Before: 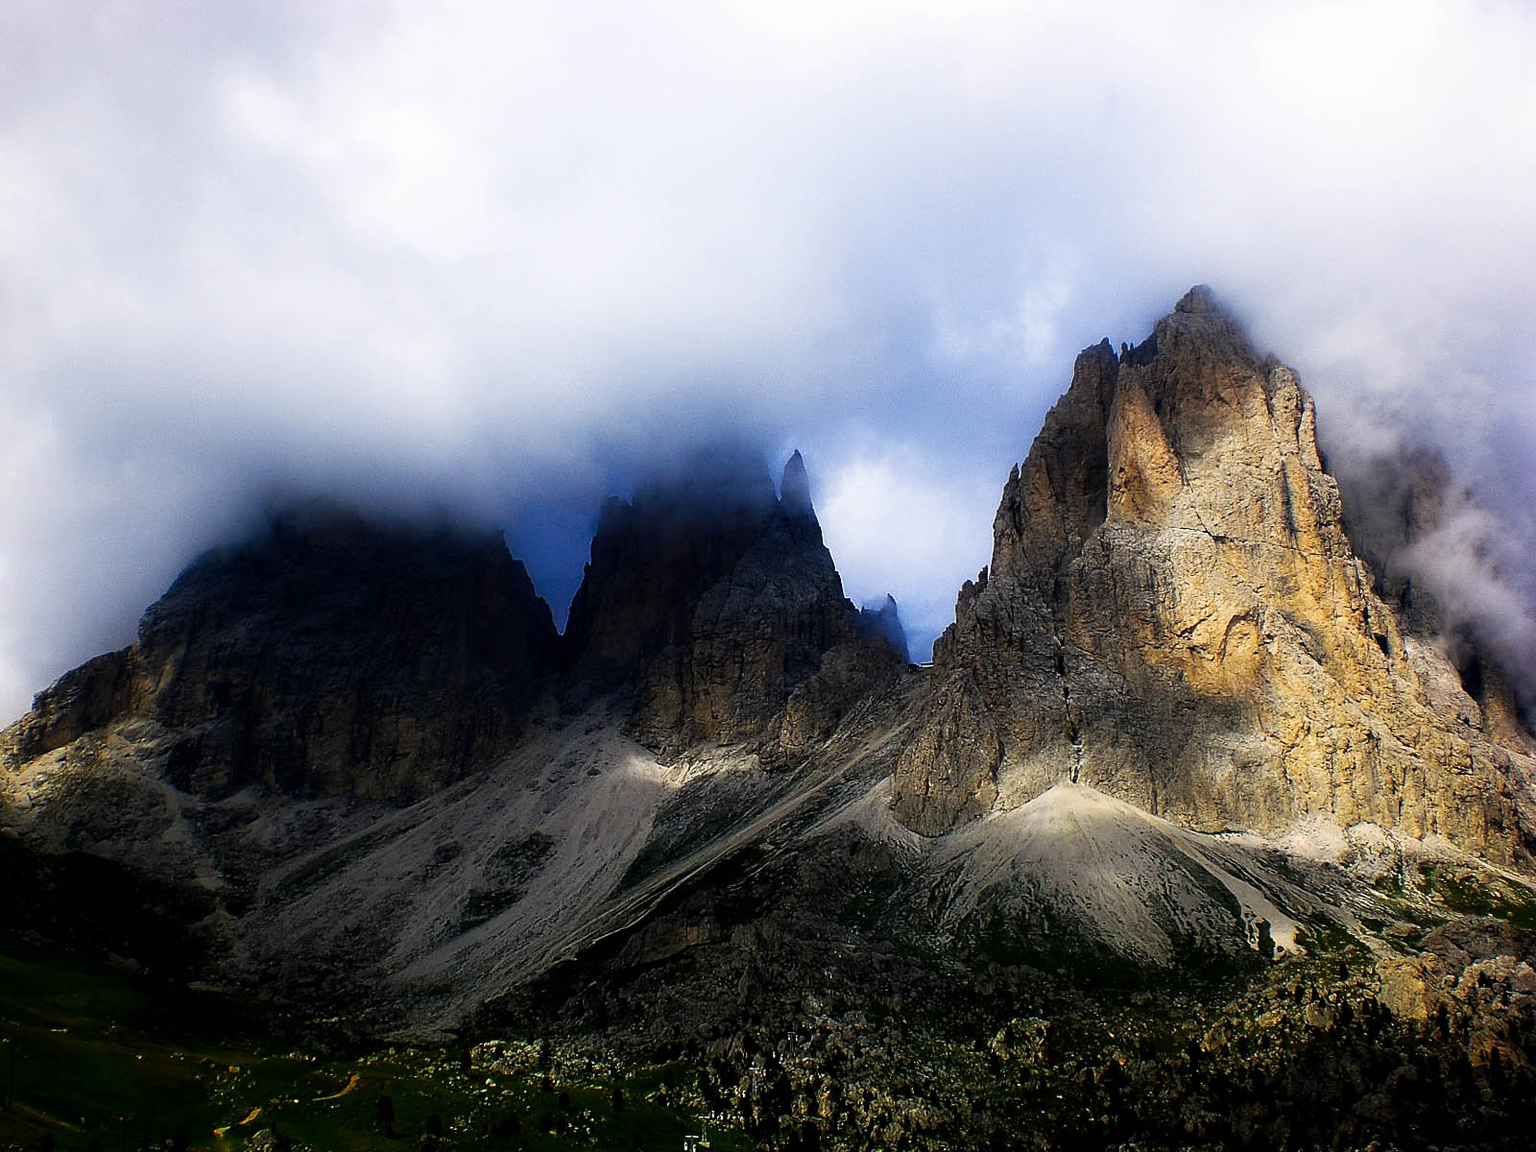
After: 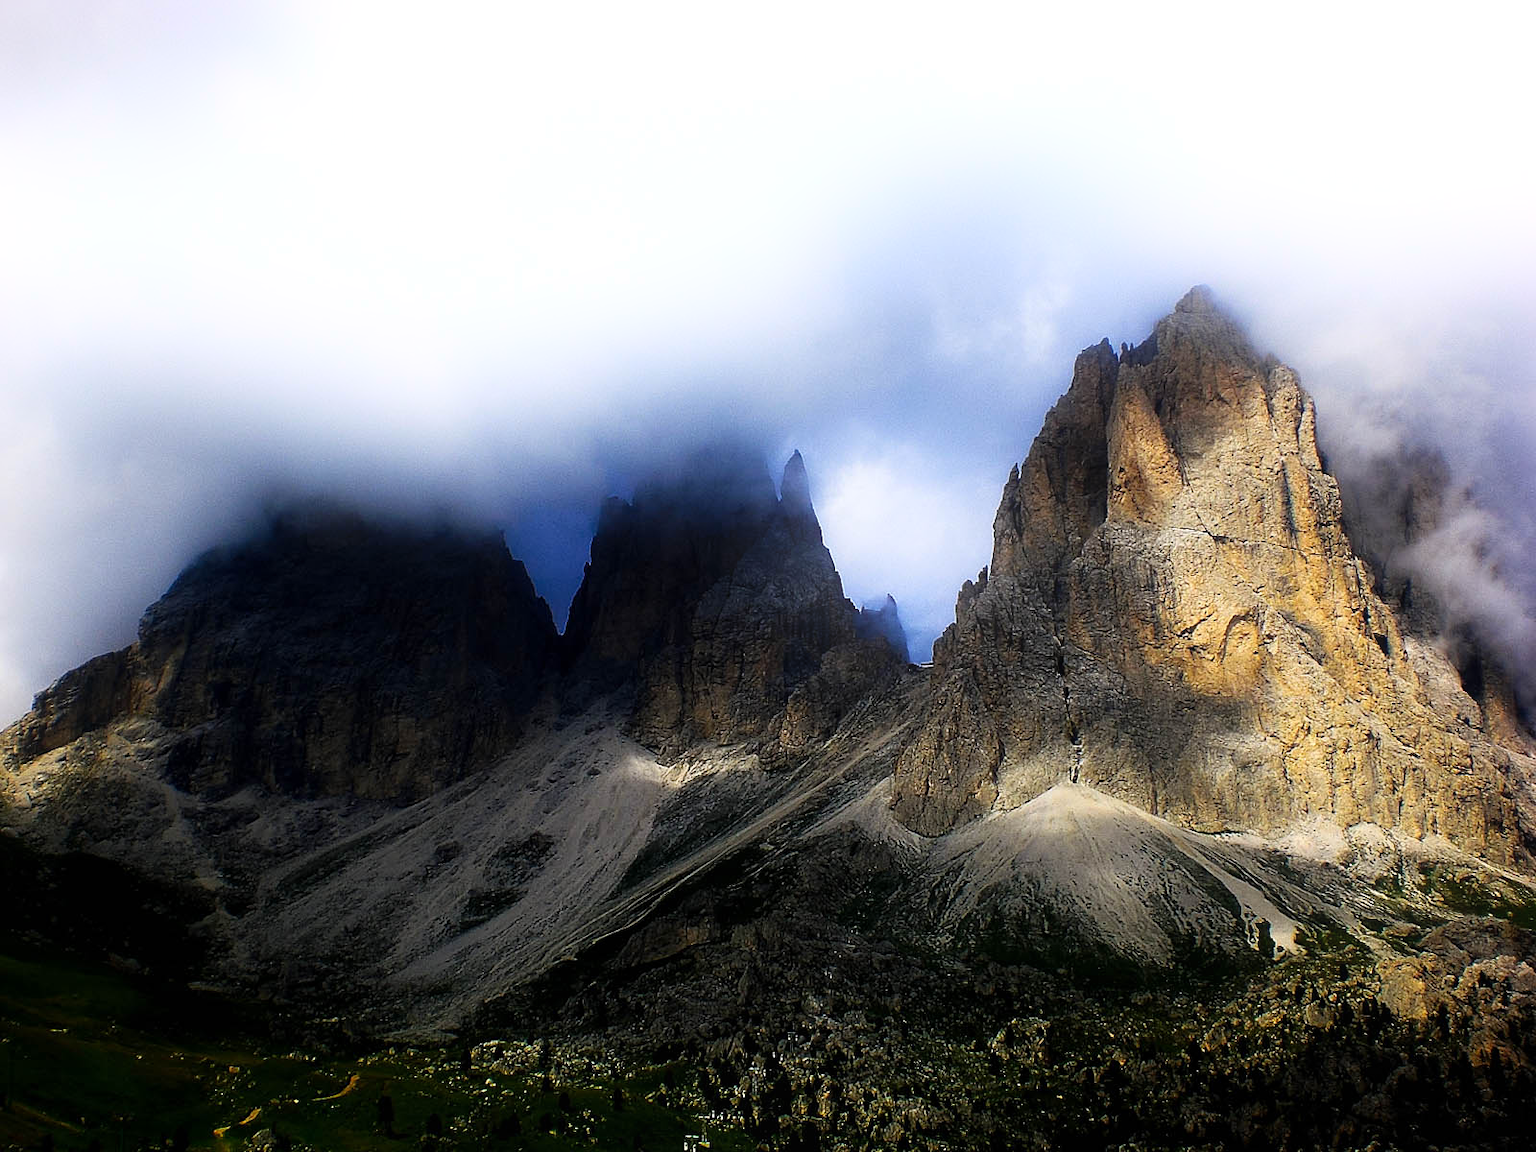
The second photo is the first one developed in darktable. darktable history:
bloom: size 16%, threshold 98%, strength 20%
